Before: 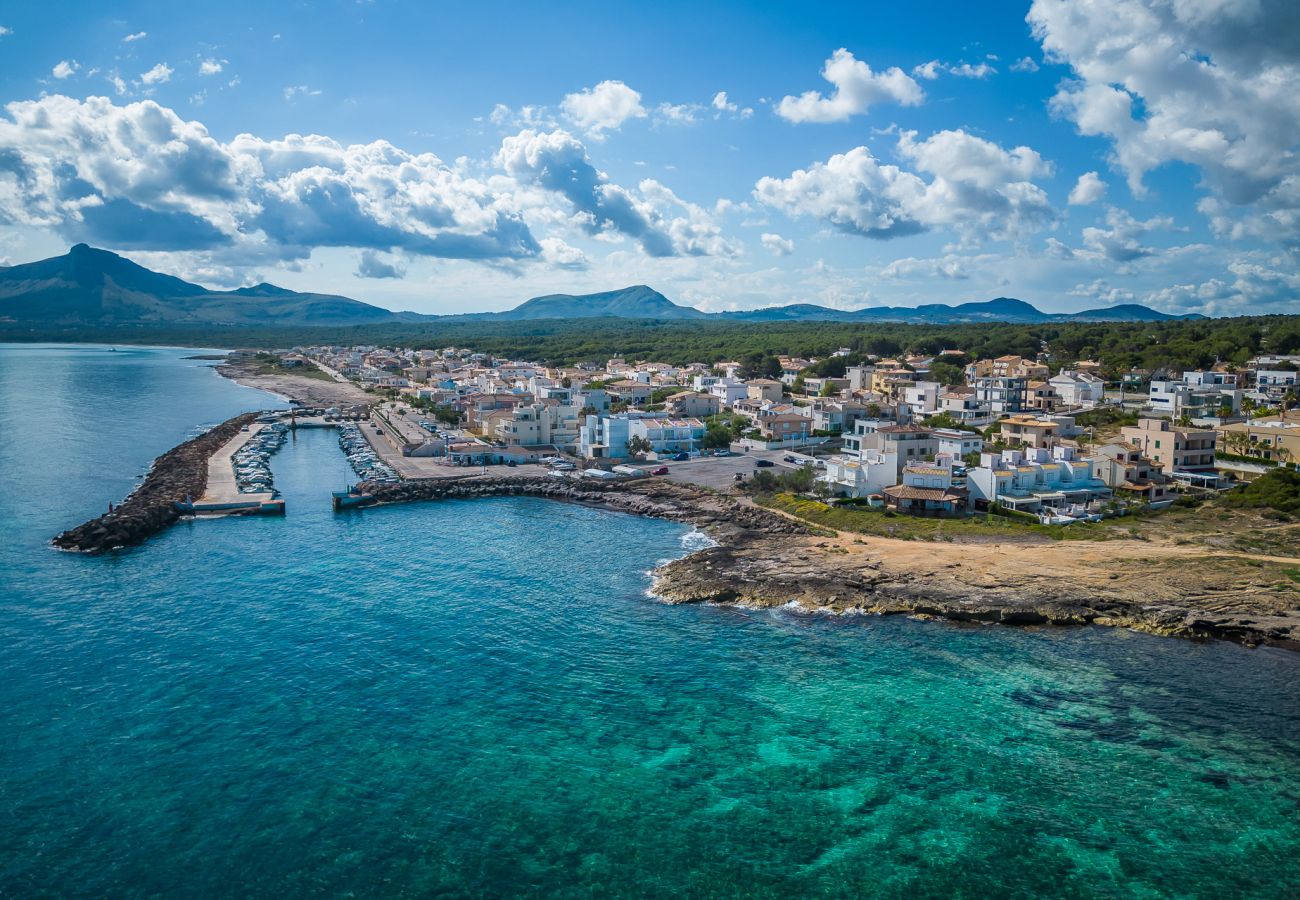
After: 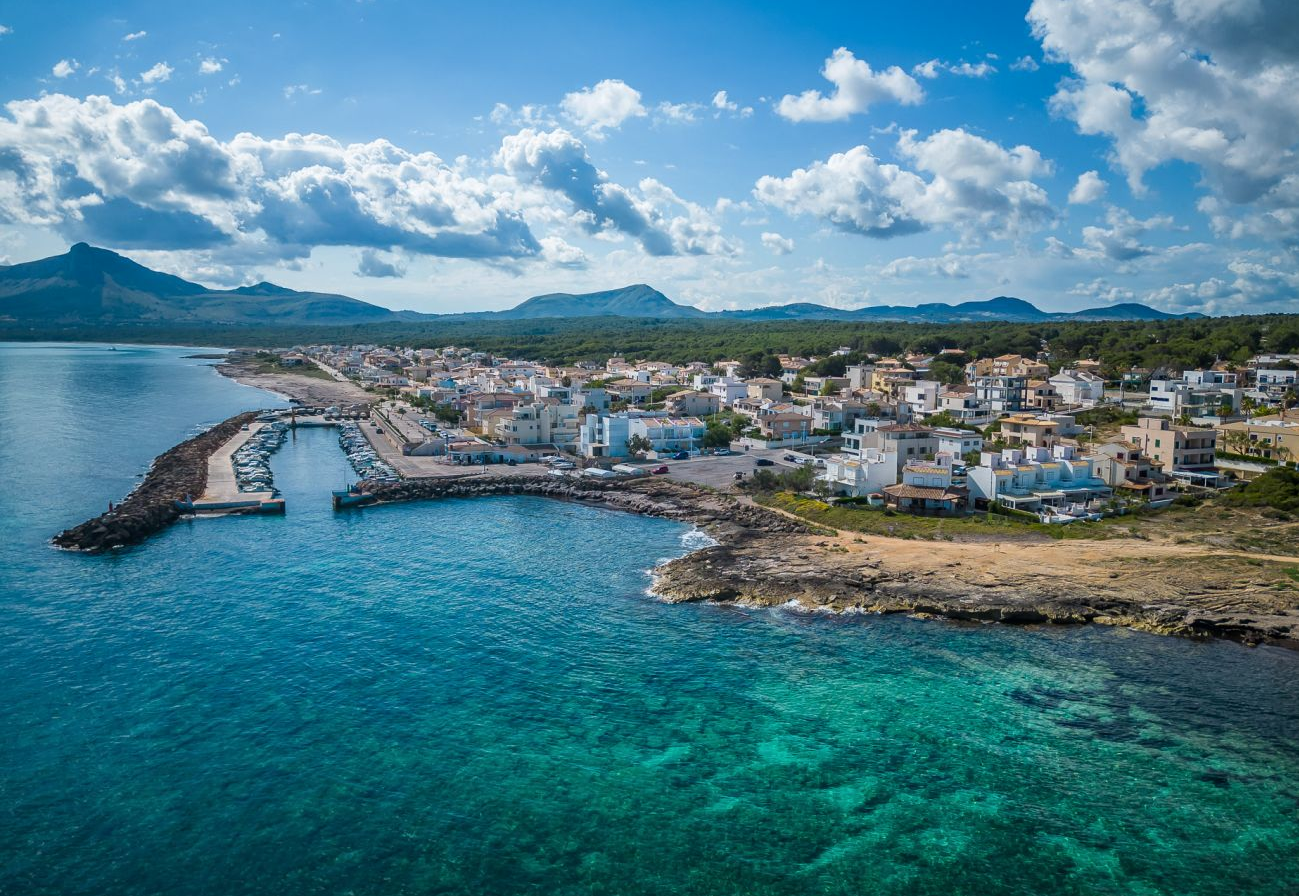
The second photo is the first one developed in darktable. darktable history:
local contrast: mode bilateral grid, contrast 16, coarseness 36, detail 104%, midtone range 0.2
crop: top 0.174%, bottom 0.168%
